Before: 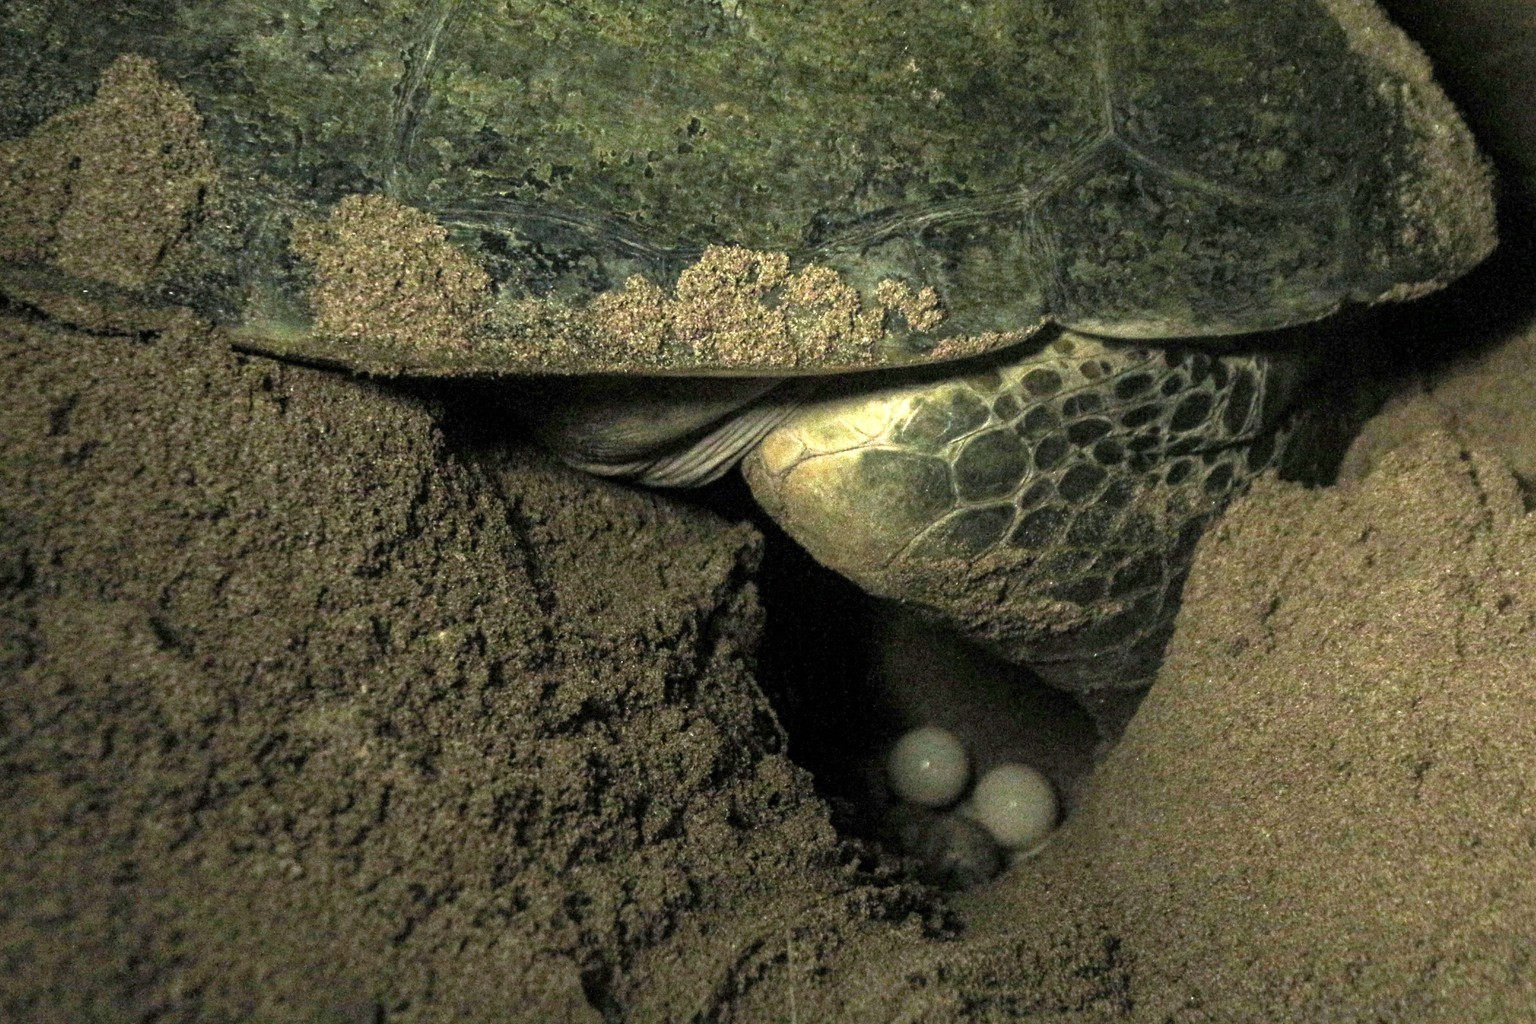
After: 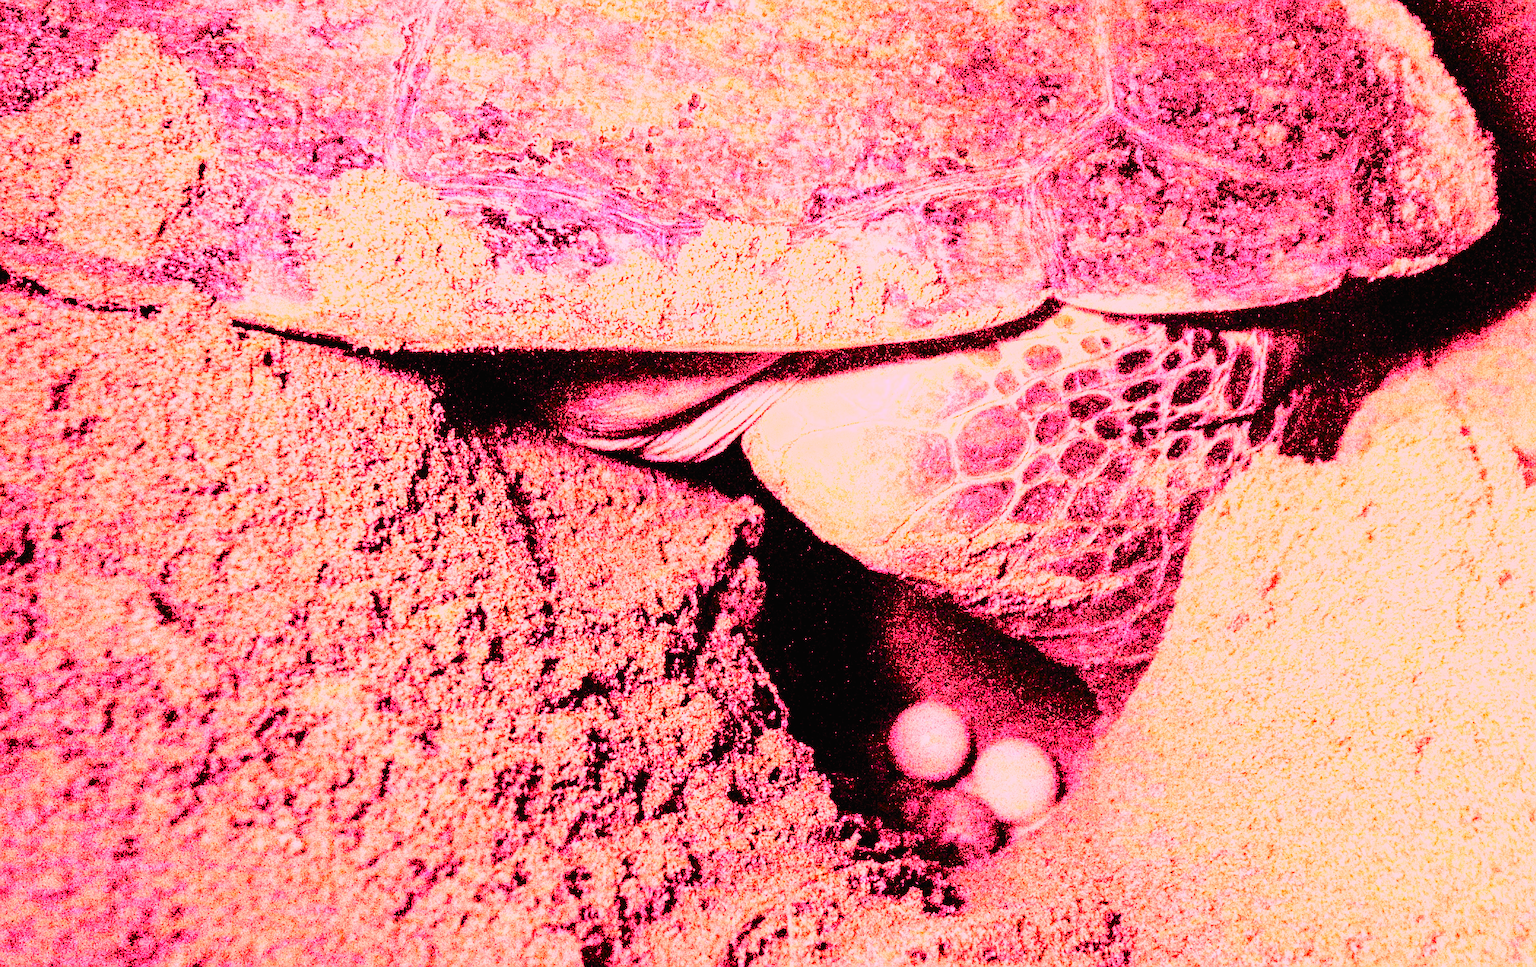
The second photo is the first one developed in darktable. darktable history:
exposure: black level correction -0.005, exposure 0.054 EV, compensate highlight preservation false
crop and rotate: top 2.479%, bottom 3.018%
contrast brightness saturation: contrast 0.83, brightness 0.59, saturation 0.59
base curve: curves: ch0 [(0, 0) (0.028, 0.03) (0.121, 0.232) (0.46, 0.748) (0.859, 0.968) (1, 1)], preserve colors none
levels: levels [0, 0.618, 1]
white balance: red 4.26, blue 1.802
sharpen: on, module defaults
